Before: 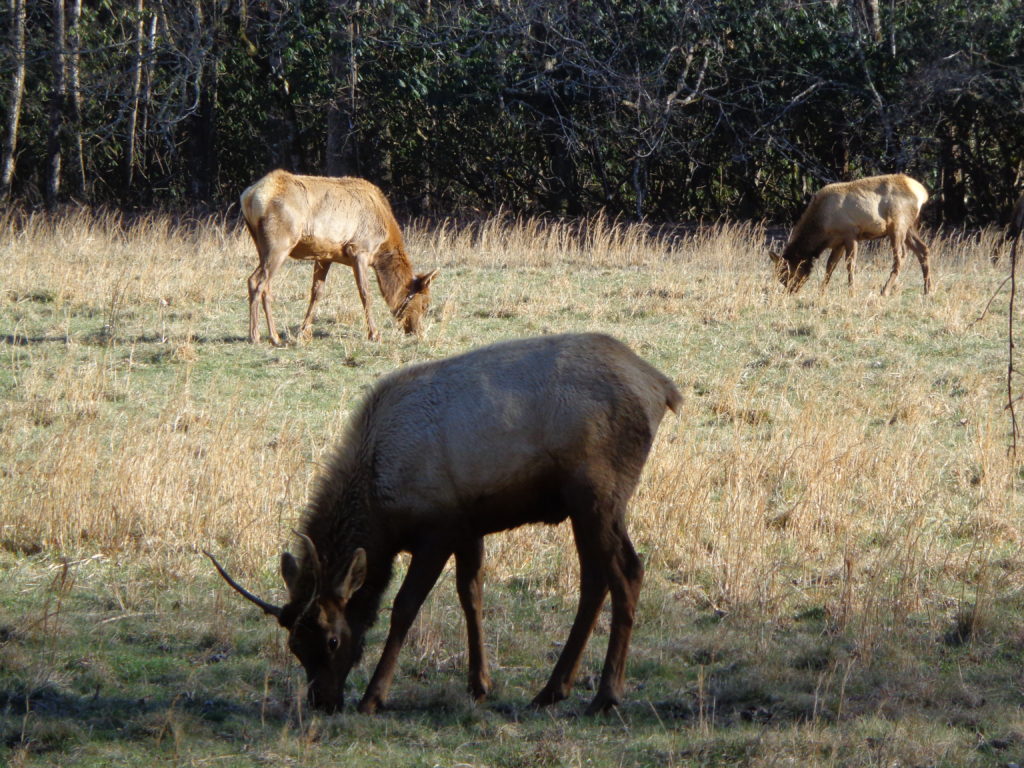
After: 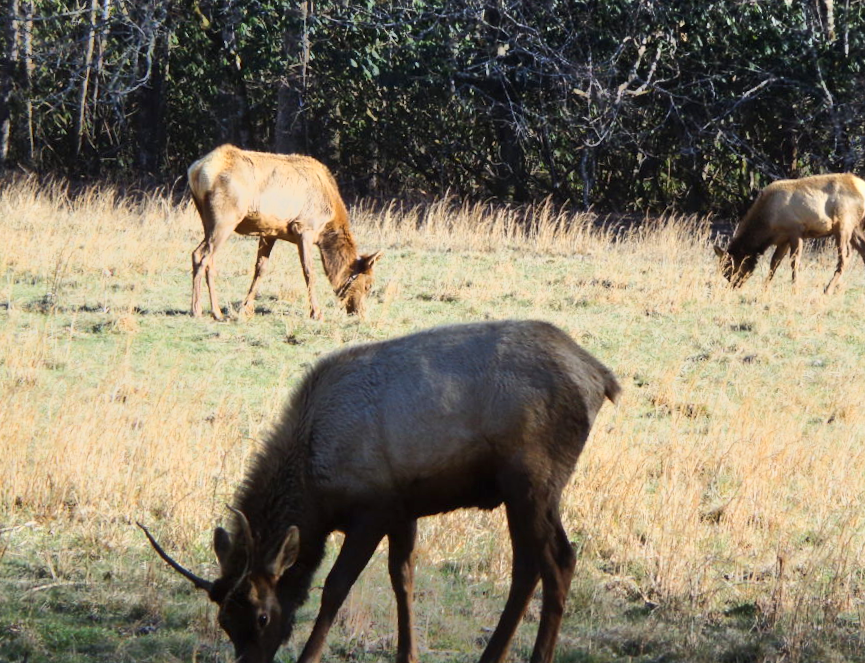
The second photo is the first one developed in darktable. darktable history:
rgb curve: curves: ch0 [(0, 0) (0.284, 0.292) (0.505, 0.644) (1, 1)], compensate middle gray true
tone equalizer: -7 EV -0.63 EV, -6 EV 1 EV, -5 EV -0.45 EV, -4 EV 0.43 EV, -3 EV 0.41 EV, -2 EV 0.15 EV, -1 EV -0.15 EV, +0 EV -0.39 EV, smoothing diameter 25%, edges refinement/feathering 10, preserve details guided filter
crop and rotate: left 7.196%, top 4.574%, right 10.605%, bottom 13.178%
rotate and perspective: rotation 2.27°, automatic cropping off
